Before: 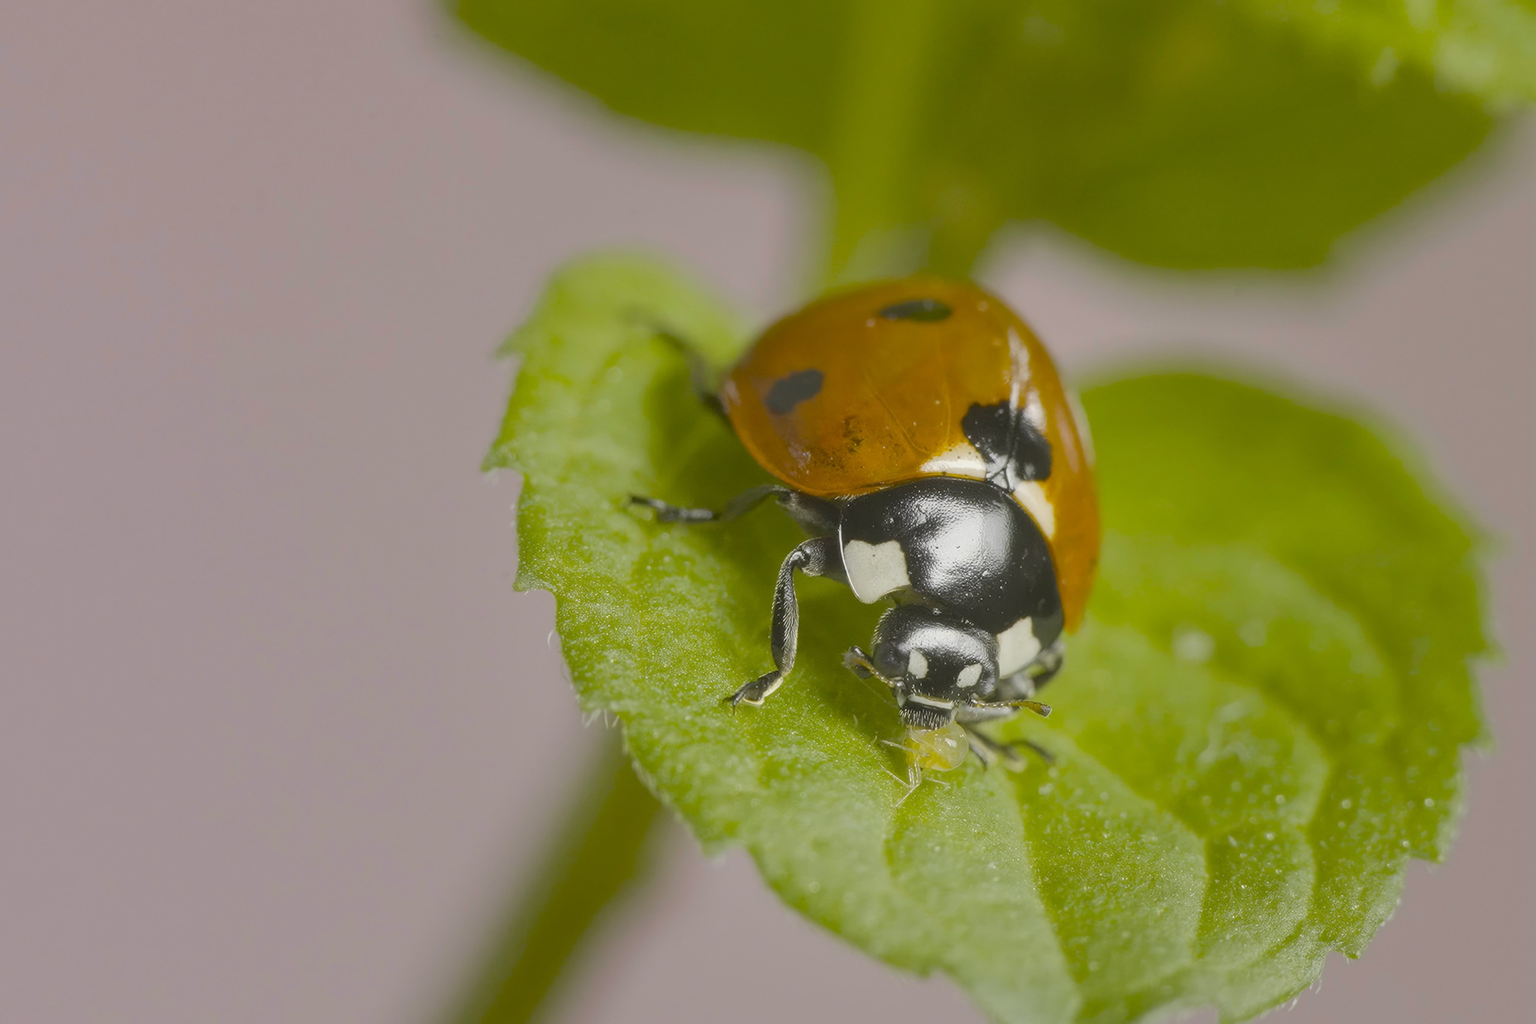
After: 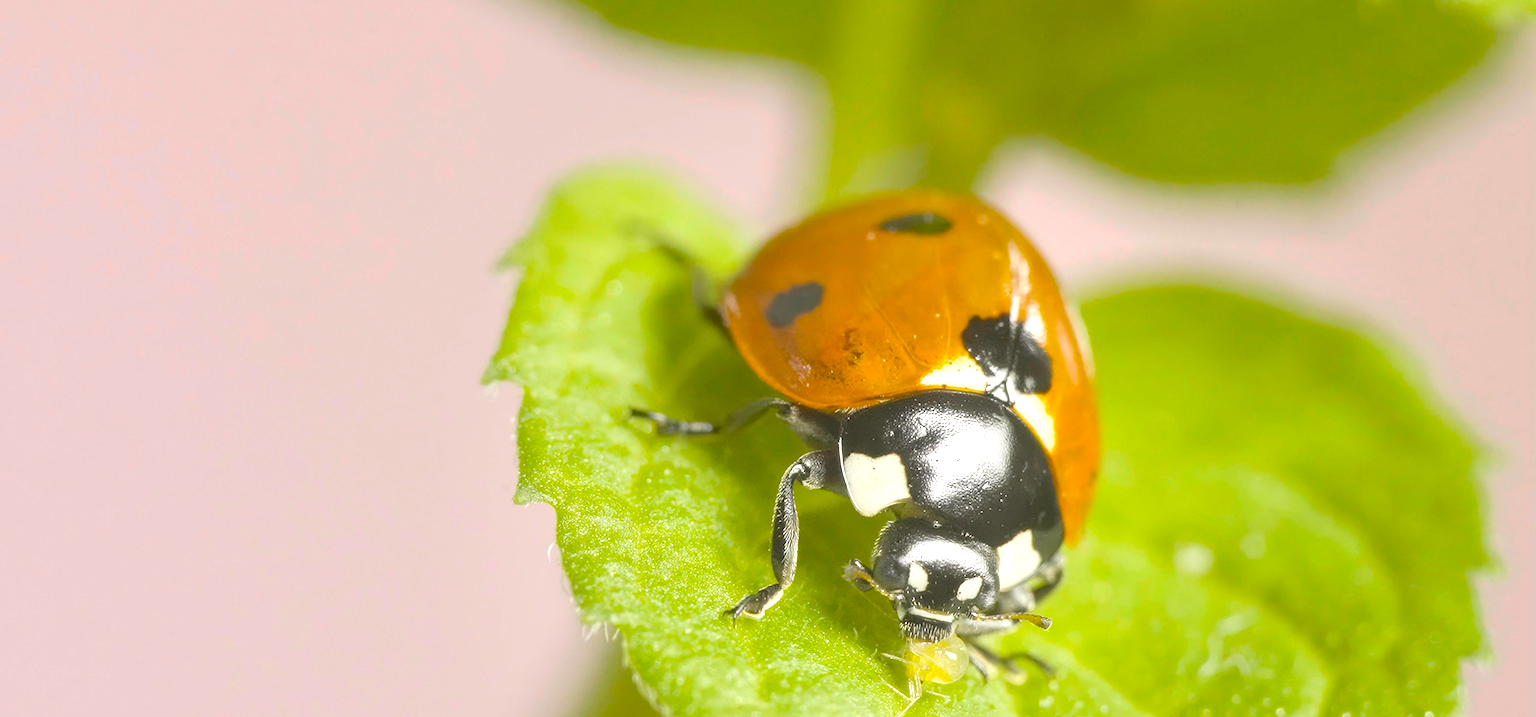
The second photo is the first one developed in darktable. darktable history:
crop and rotate: top 8.539%, bottom 21.402%
color calibration: gray › normalize channels true, x 0.342, y 0.355, temperature 5136.11 K, gamut compression 0.002
exposure: black level correction 0, exposure 1.101 EV, compensate exposure bias true, compensate highlight preservation false
